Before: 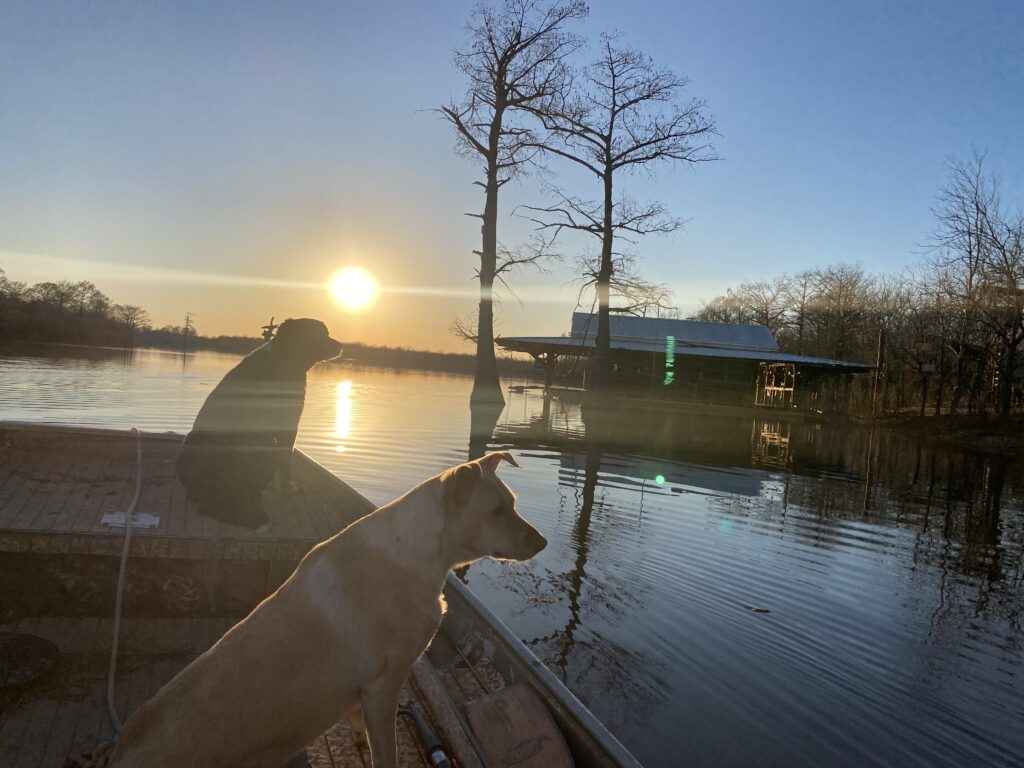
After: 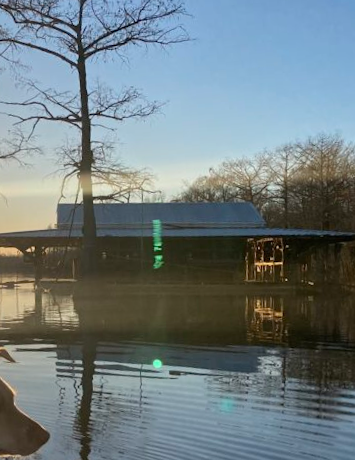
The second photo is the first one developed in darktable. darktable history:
rotate and perspective: rotation -4.57°, crop left 0.054, crop right 0.944, crop top 0.087, crop bottom 0.914
crop and rotate: left 49.936%, top 10.094%, right 13.136%, bottom 24.256%
